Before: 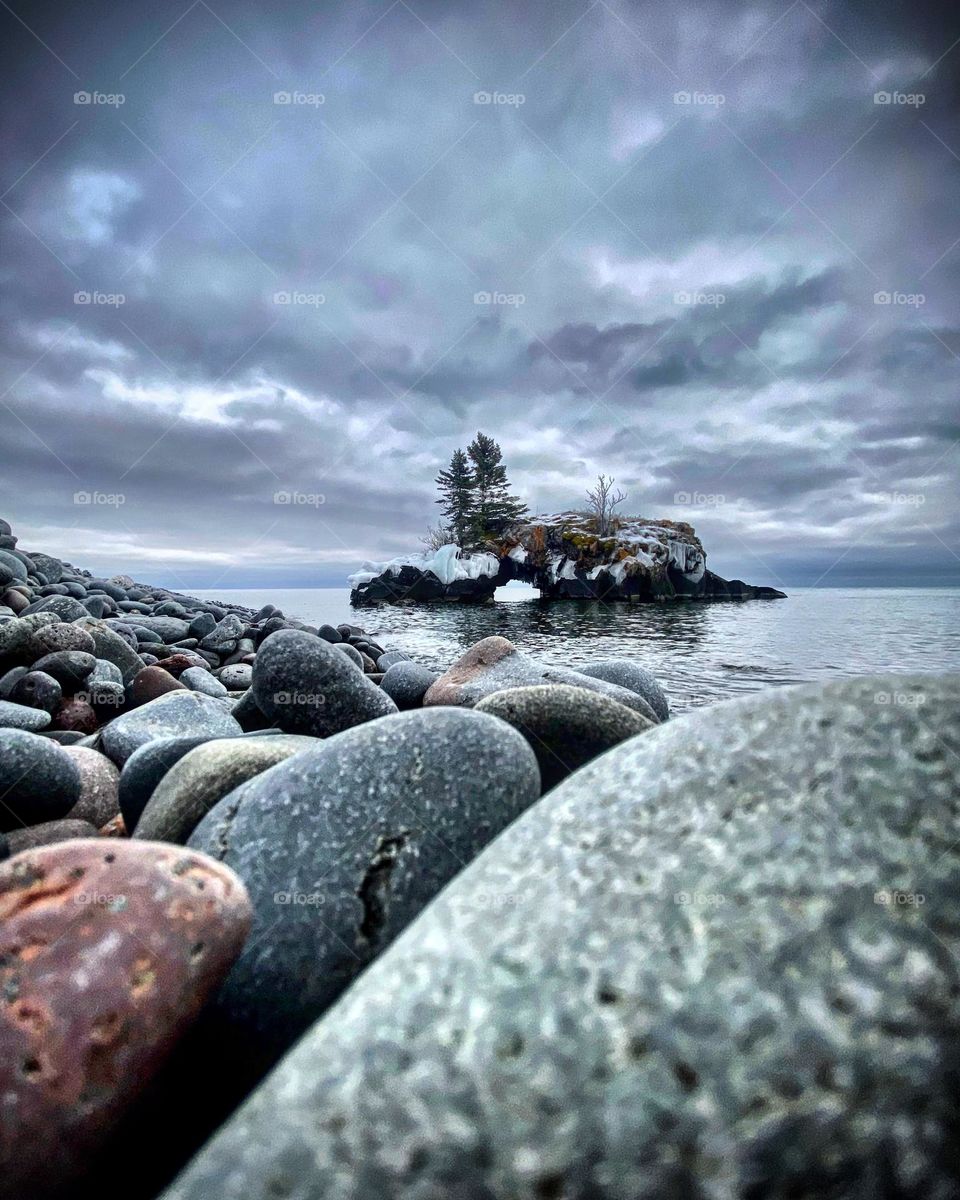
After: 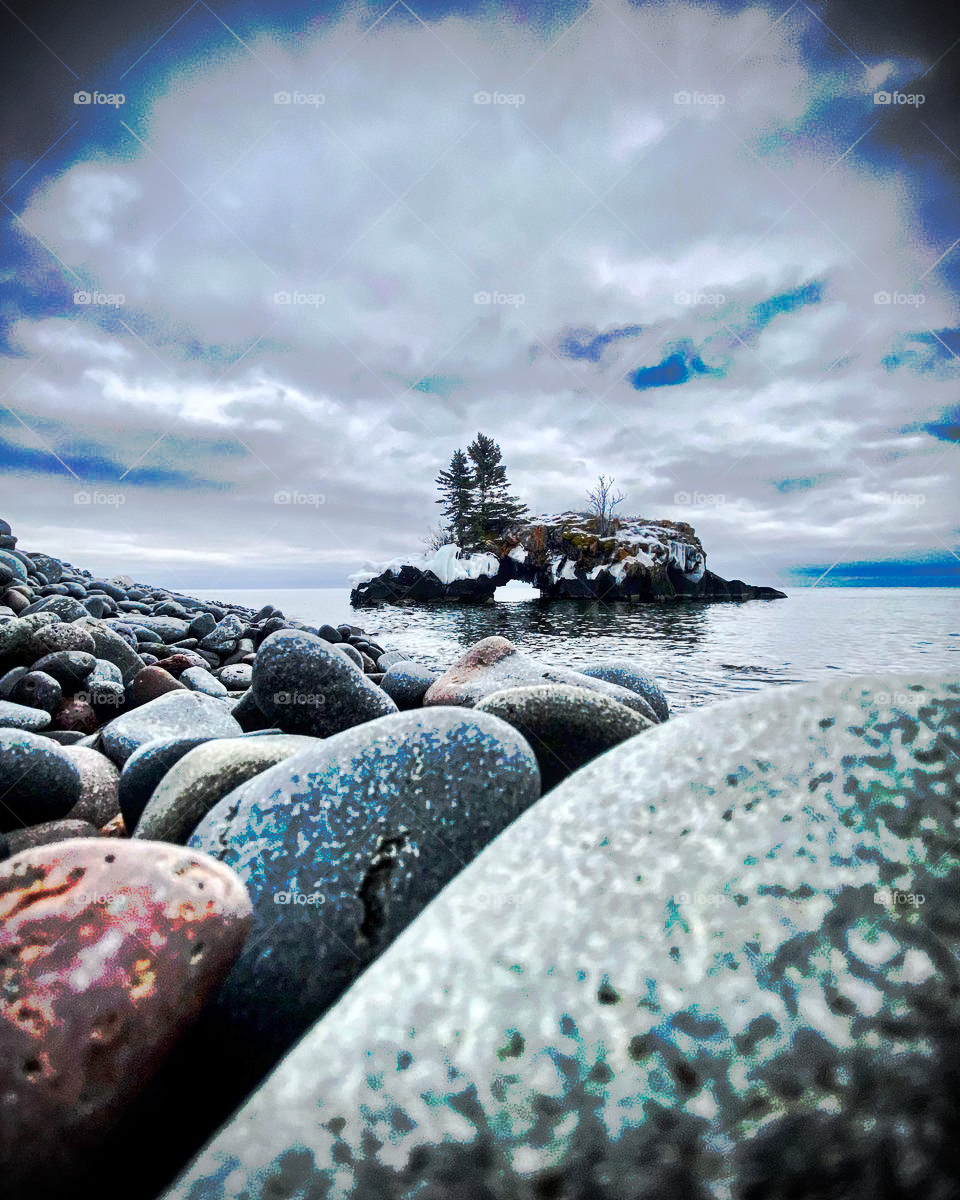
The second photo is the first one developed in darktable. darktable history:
tone curve: curves: ch0 [(0, 0) (0.003, 0.003) (0.011, 0.01) (0.025, 0.023) (0.044, 0.042) (0.069, 0.065) (0.1, 0.094) (0.136, 0.128) (0.177, 0.167) (0.224, 0.211) (0.277, 0.261) (0.335, 0.316) (0.399, 0.376) (0.468, 0.441) (0.543, 0.685) (0.623, 0.741) (0.709, 0.8) (0.801, 0.863) (0.898, 0.929) (1, 1)], preserve colors none
vignetting: on, module defaults
